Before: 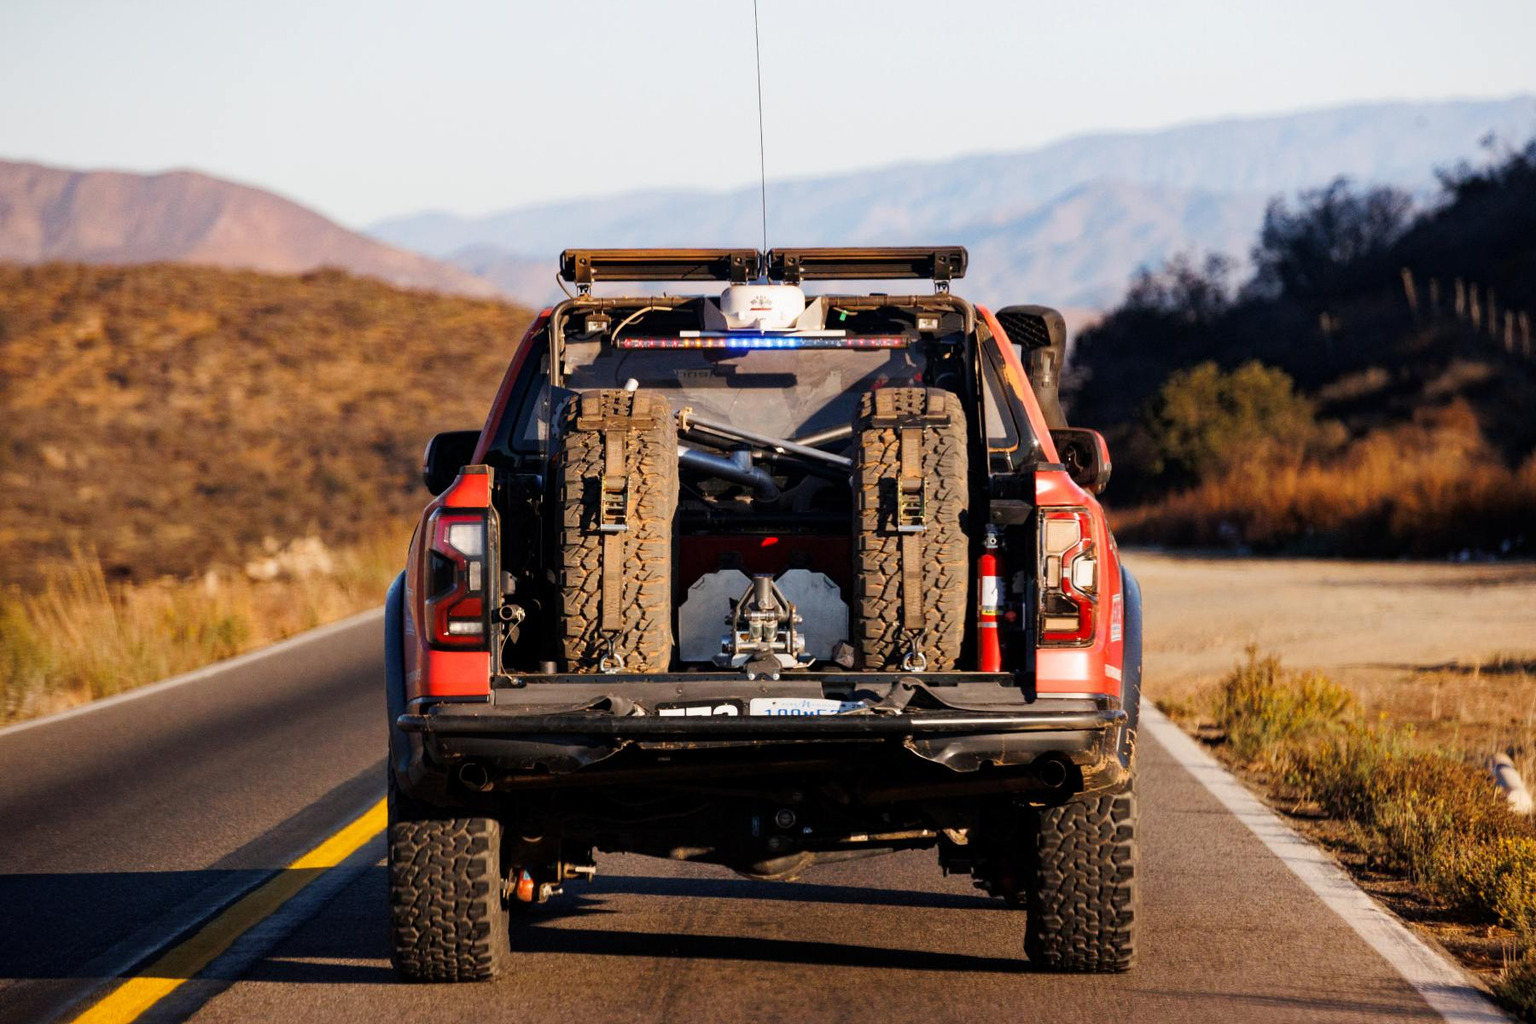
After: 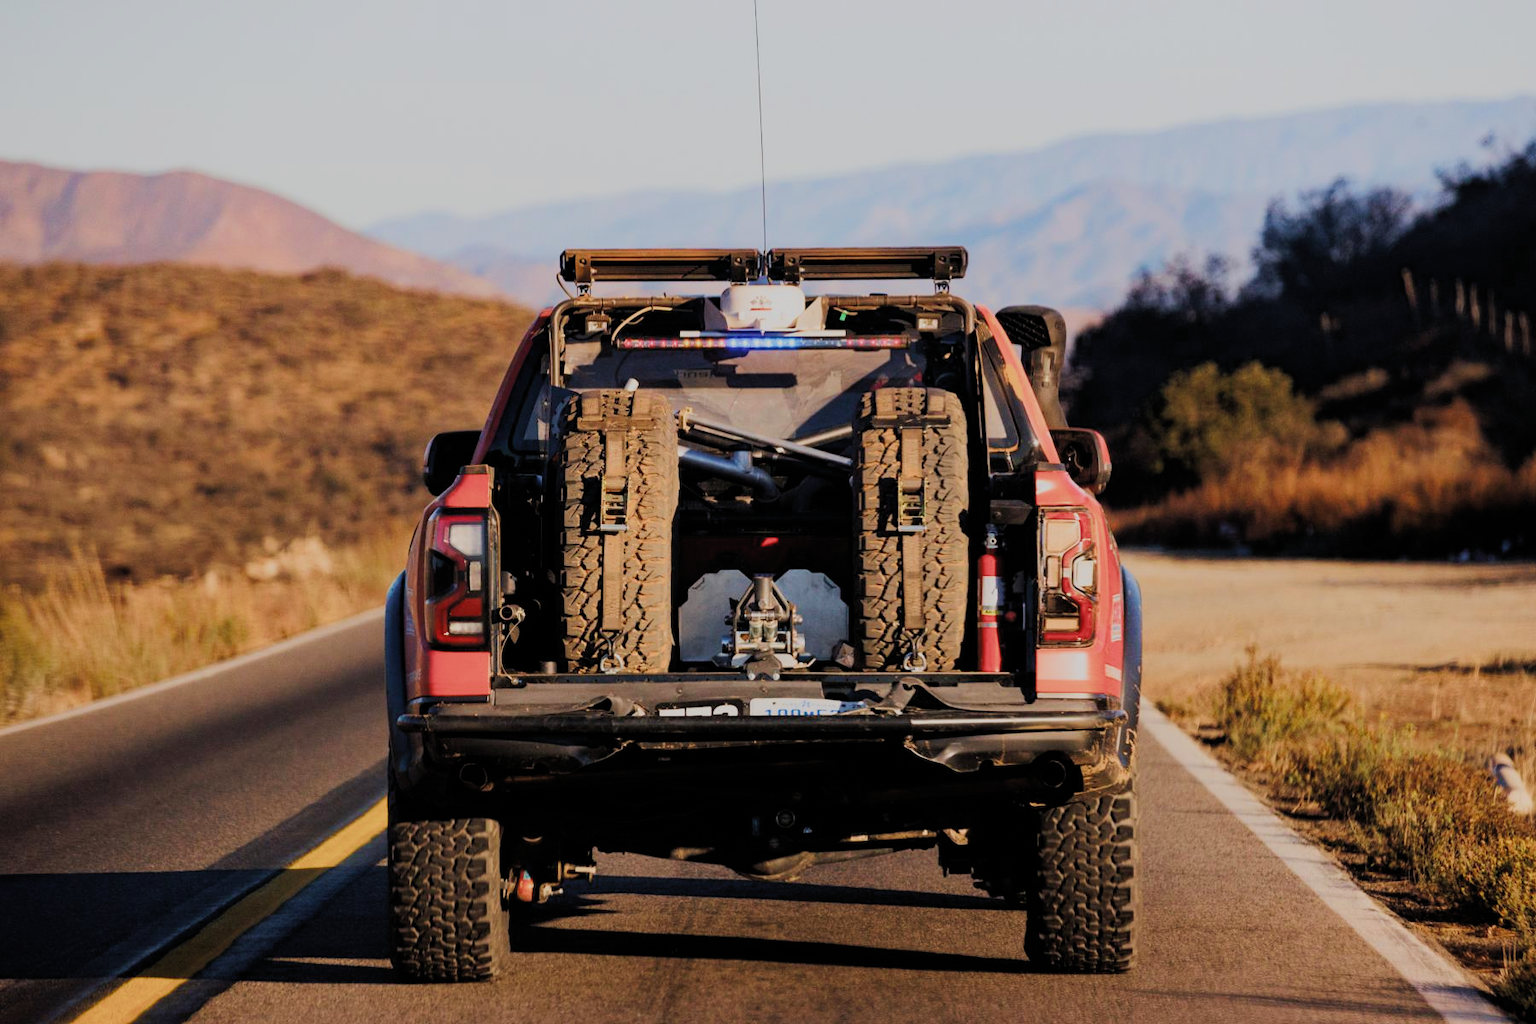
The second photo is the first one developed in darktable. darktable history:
velvia: on, module defaults
filmic rgb: black relative exposure -7.65 EV, white relative exposure 4.56 EV, hardness 3.61, color science v5 (2021), contrast in shadows safe, contrast in highlights safe
